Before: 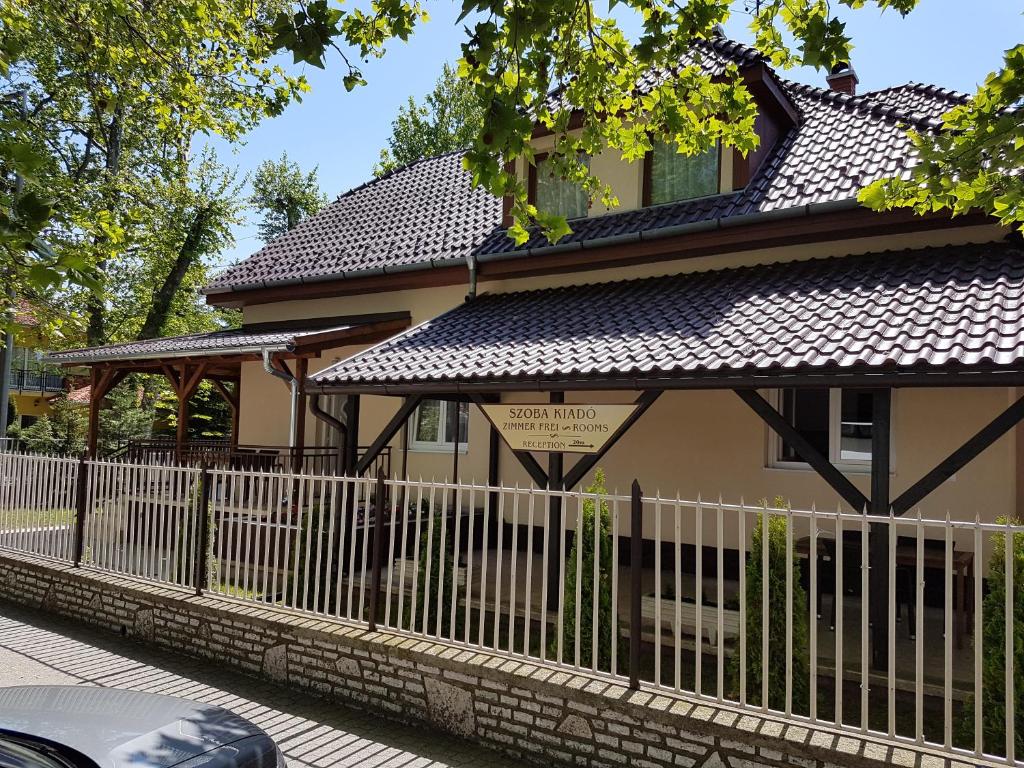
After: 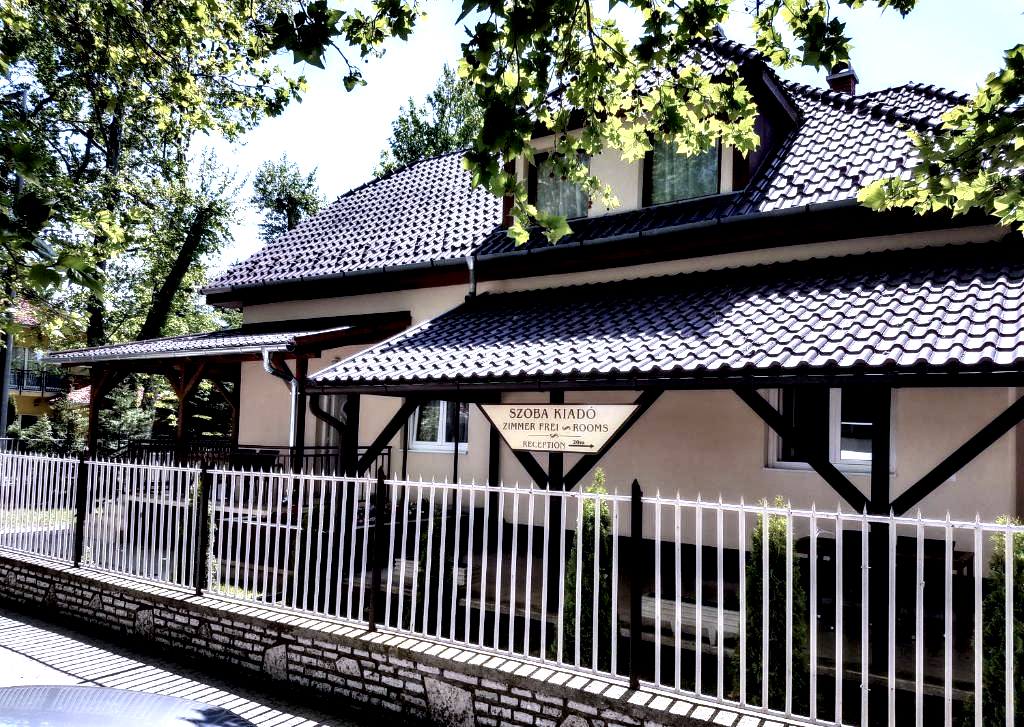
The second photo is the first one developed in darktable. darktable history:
contrast equalizer: y [[0.5, 0.5, 0.5, 0.539, 0.64, 0.611], [0.5 ×6], [0.5 ×6], [0 ×6], [0 ×6]], mix -0.99
local contrast: highlights 116%, shadows 46%, detail 294%
crop and rotate: top 0.005%, bottom 5.226%
color calibration: illuminant as shot in camera, x 0.379, y 0.397, temperature 4138.67 K
